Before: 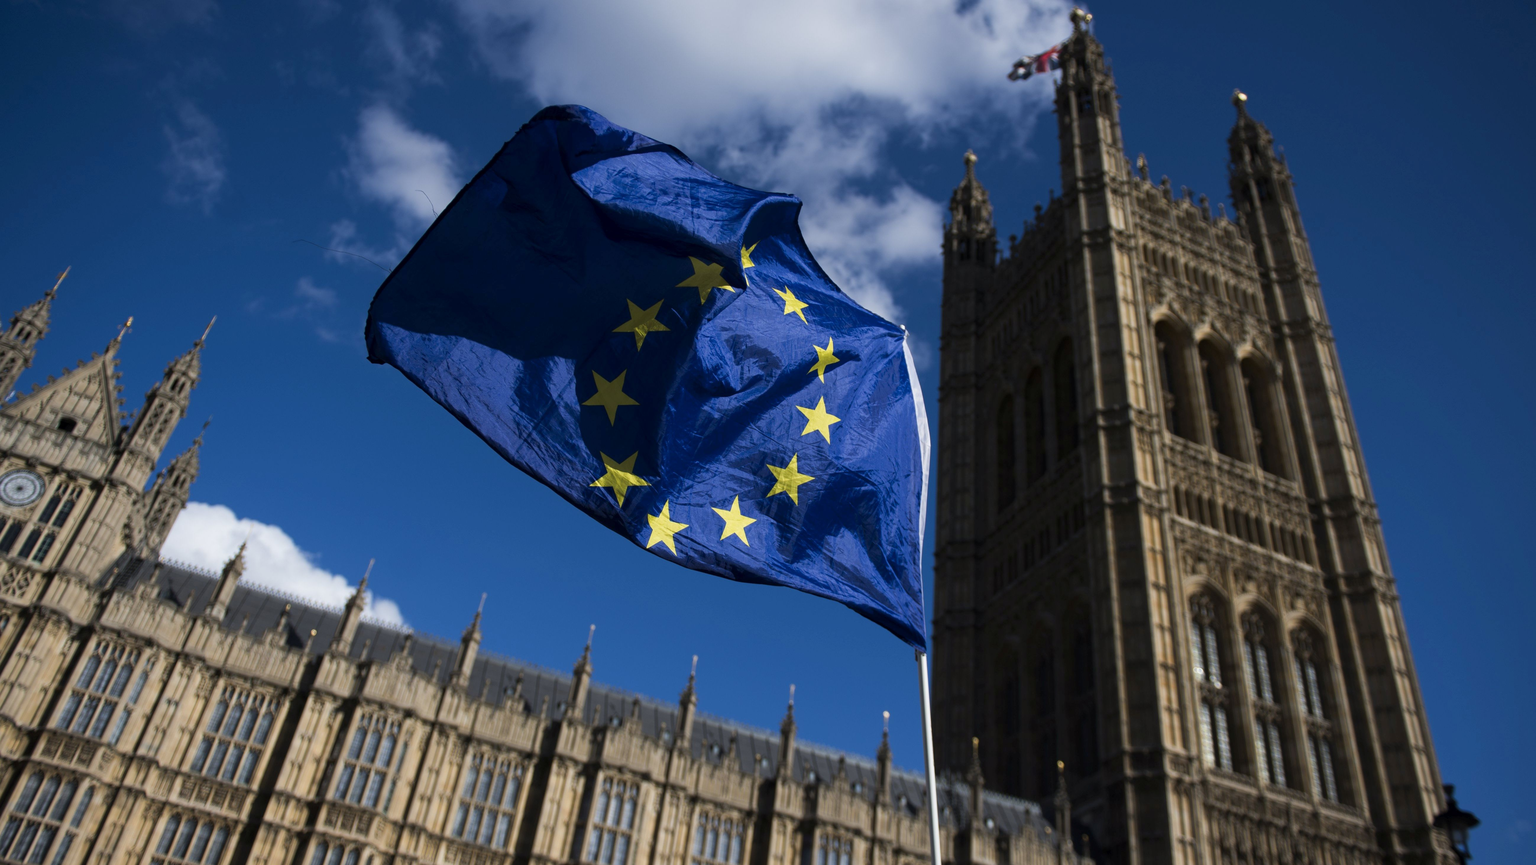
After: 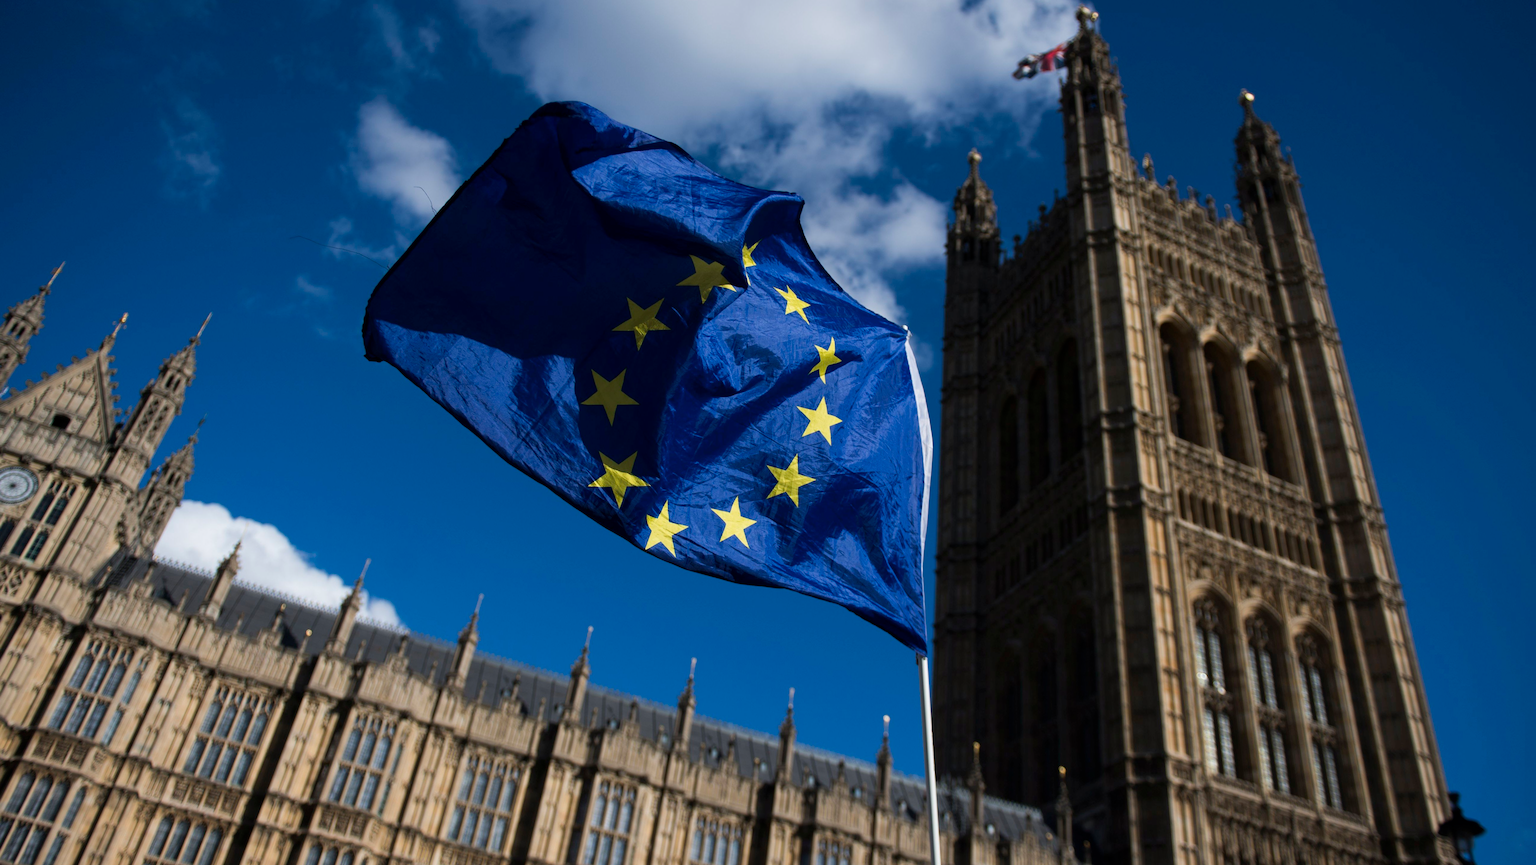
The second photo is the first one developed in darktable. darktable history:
crop and rotate: angle -0.31°
